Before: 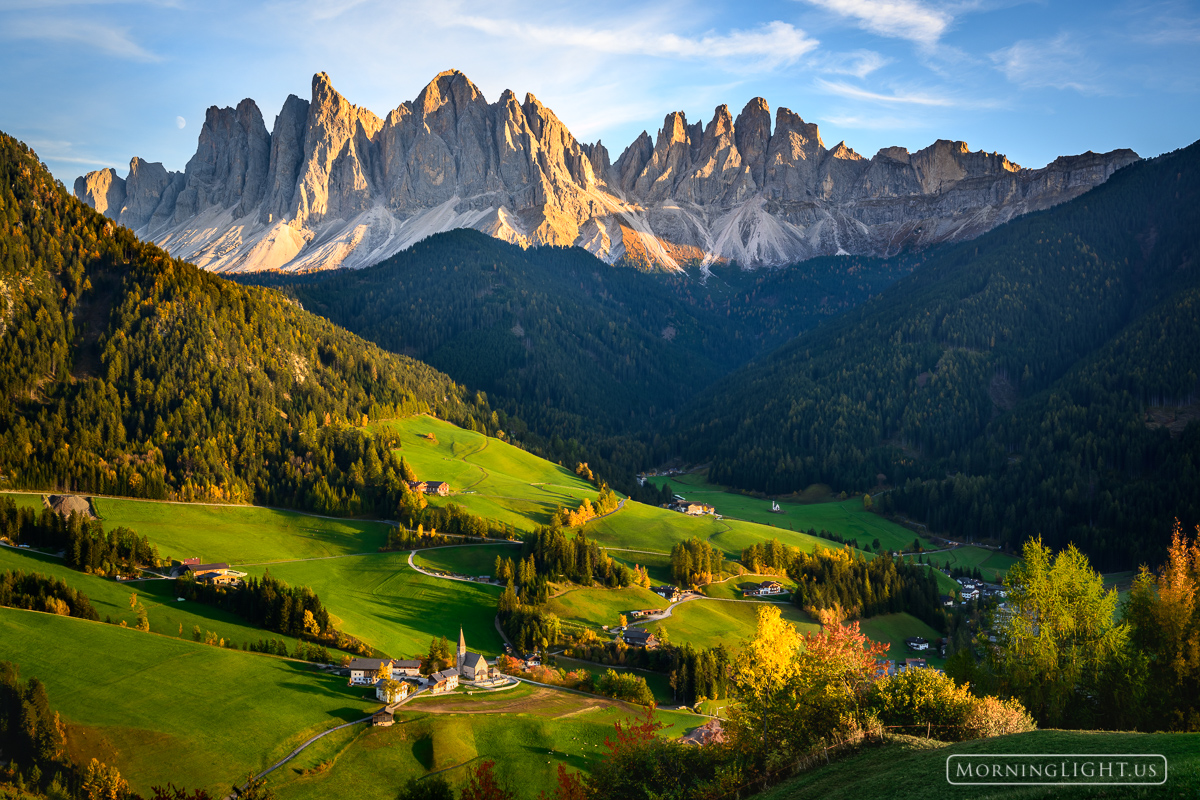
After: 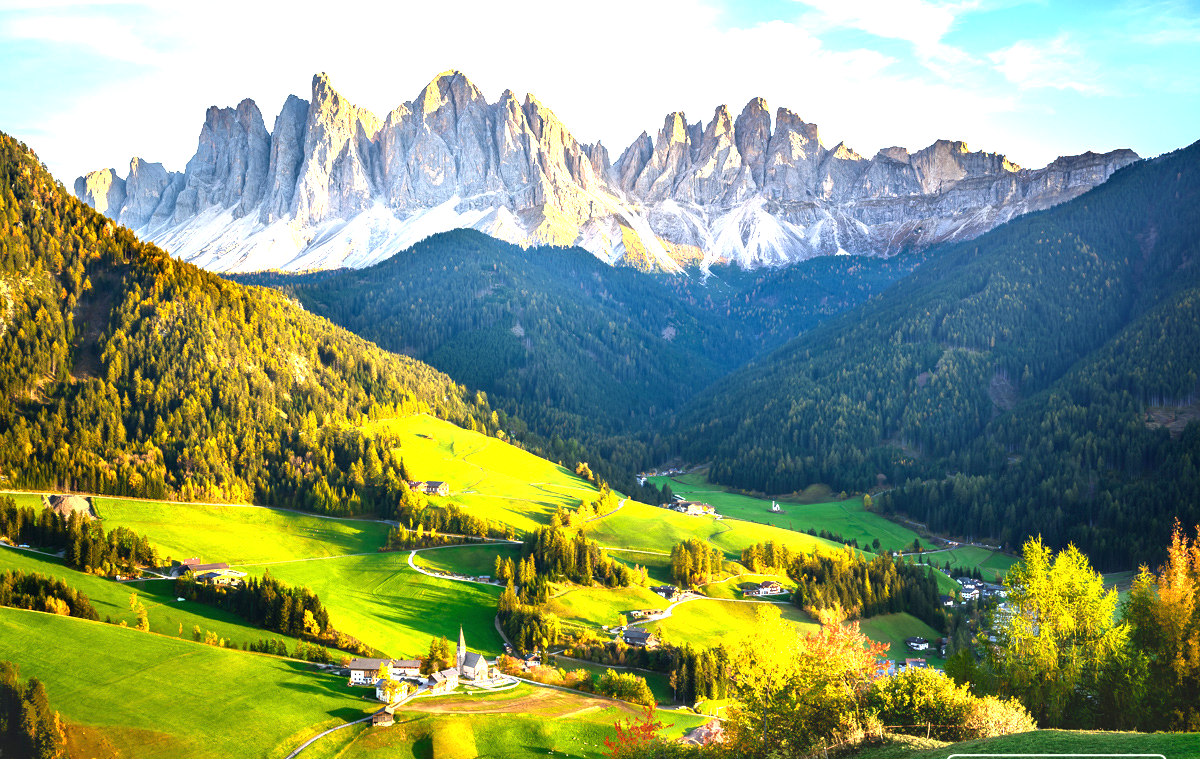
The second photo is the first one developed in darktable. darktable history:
exposure: black level correction 0, exposure 1.9 EV, compensate highlight preservation false
crop and rotate: top 0%, bottom 5.097%
